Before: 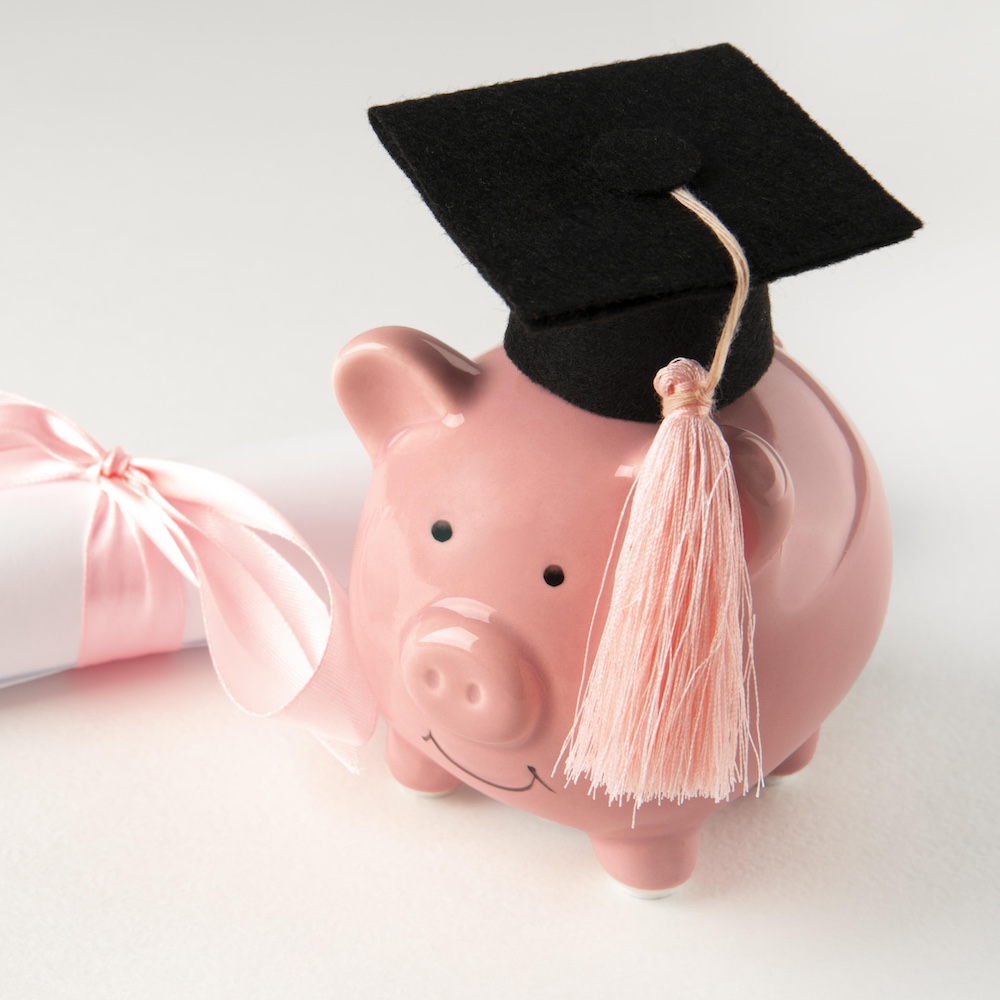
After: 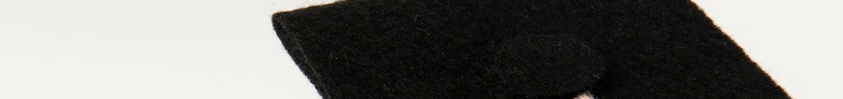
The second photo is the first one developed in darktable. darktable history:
exposure: exposure 0.2 EV, compensate highlight preservation false
crop and rotate: left 9.644%, top 9.491%, right 6.021%, bottom 80.509%
